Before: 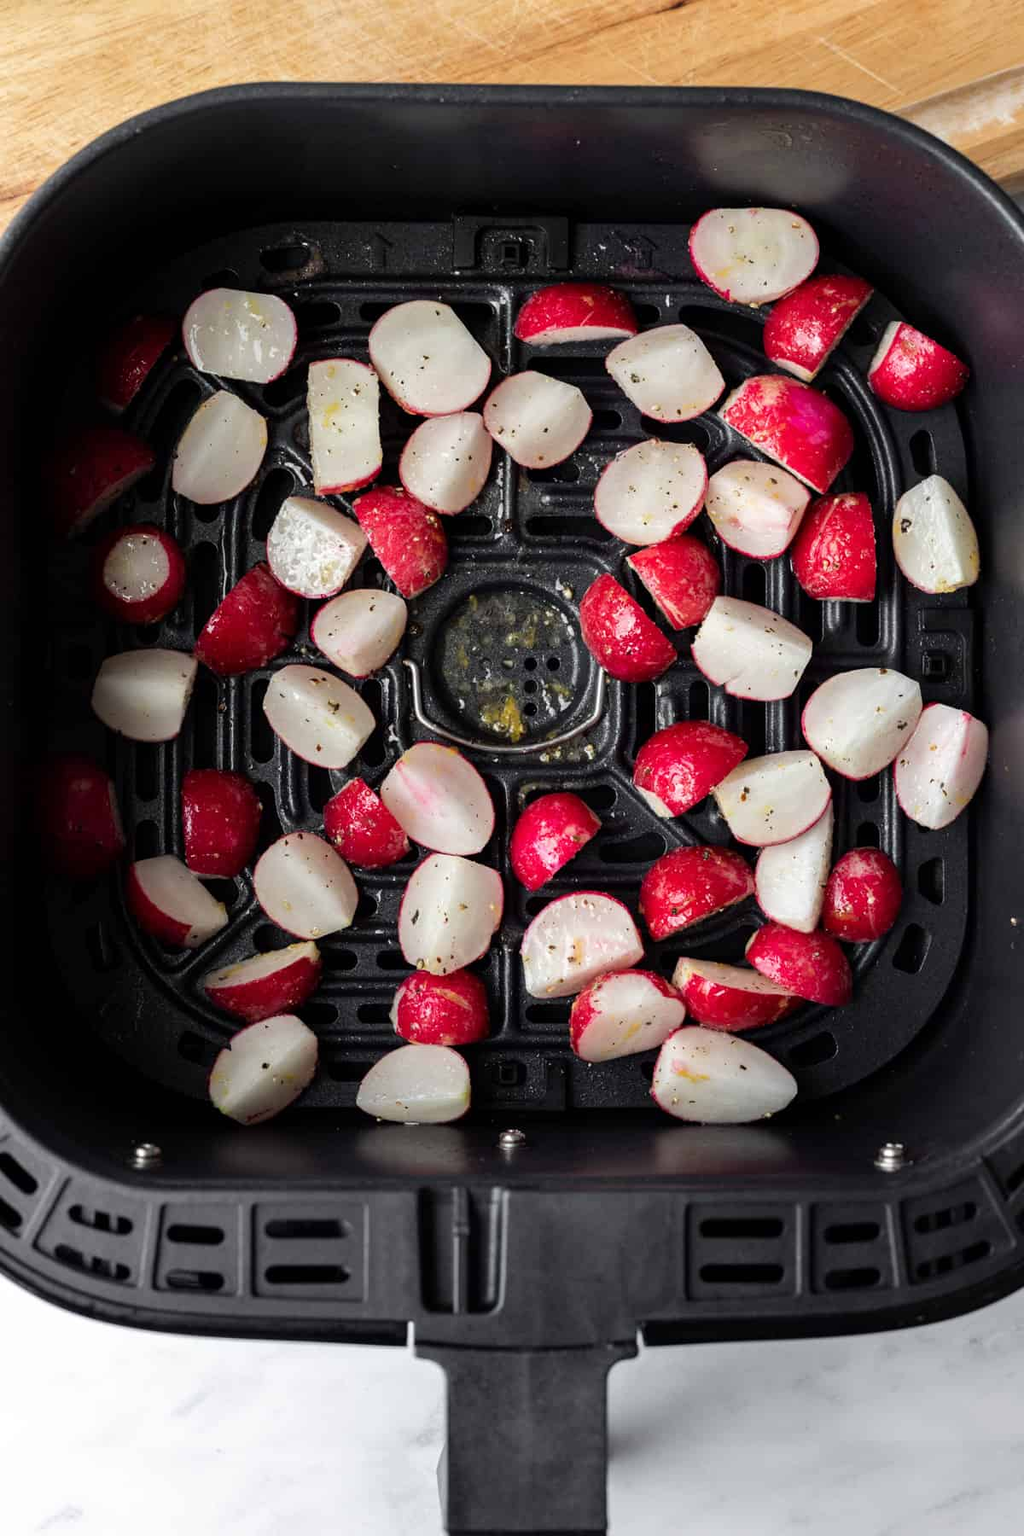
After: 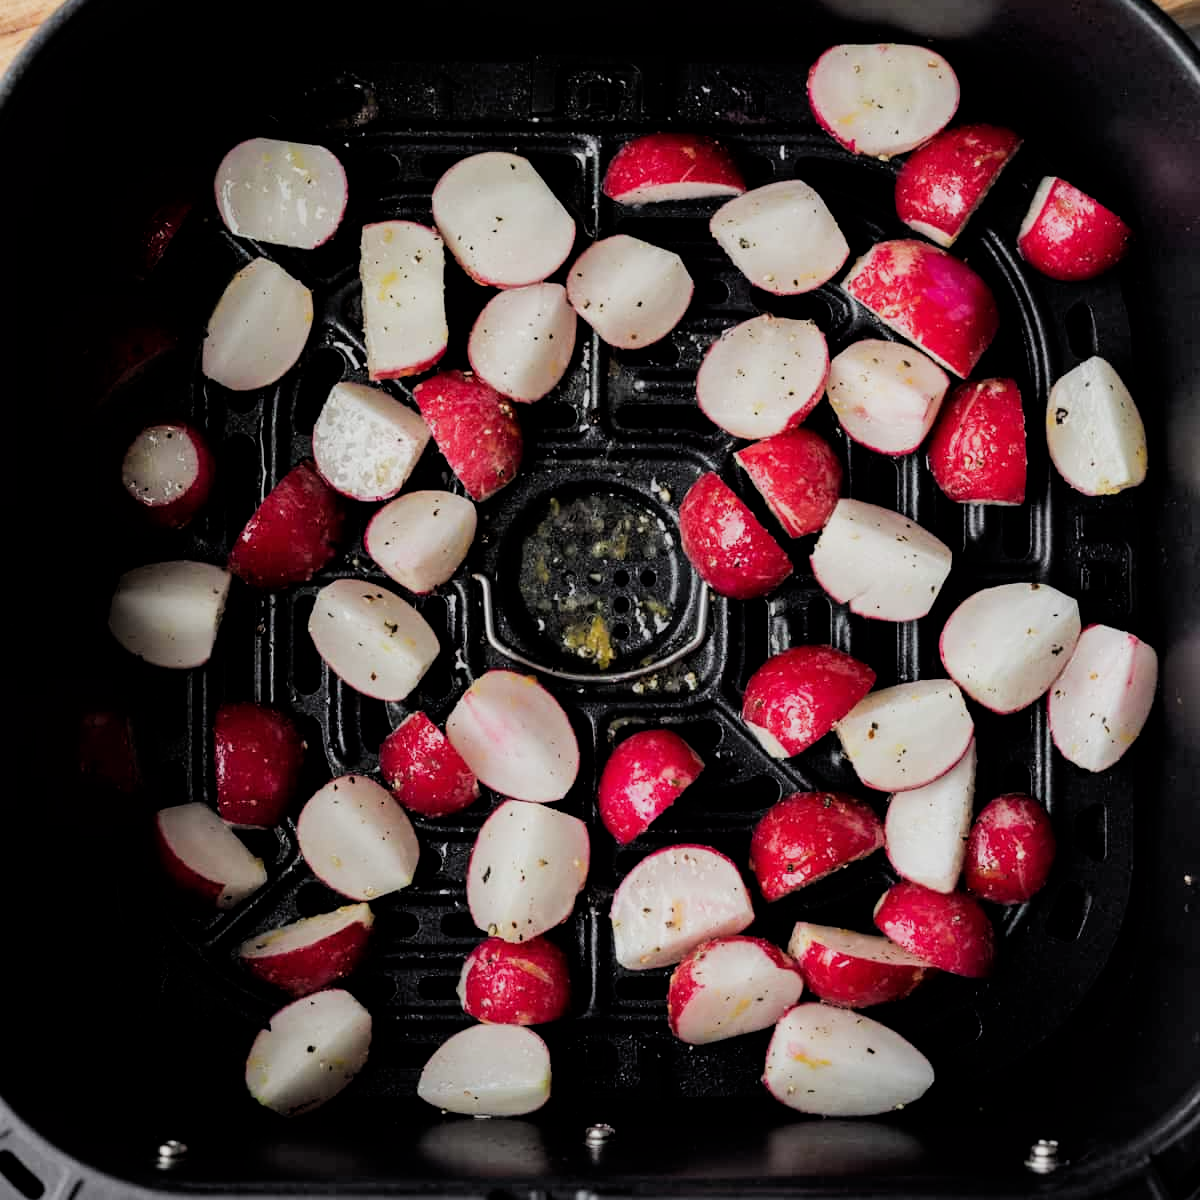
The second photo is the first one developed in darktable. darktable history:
filmic rgb: black relative exposure -5 EV, hardness 2.88, contrast 1.2, highlights saturation mix -30%
crop: top 11.166%, bottom 22.168%
